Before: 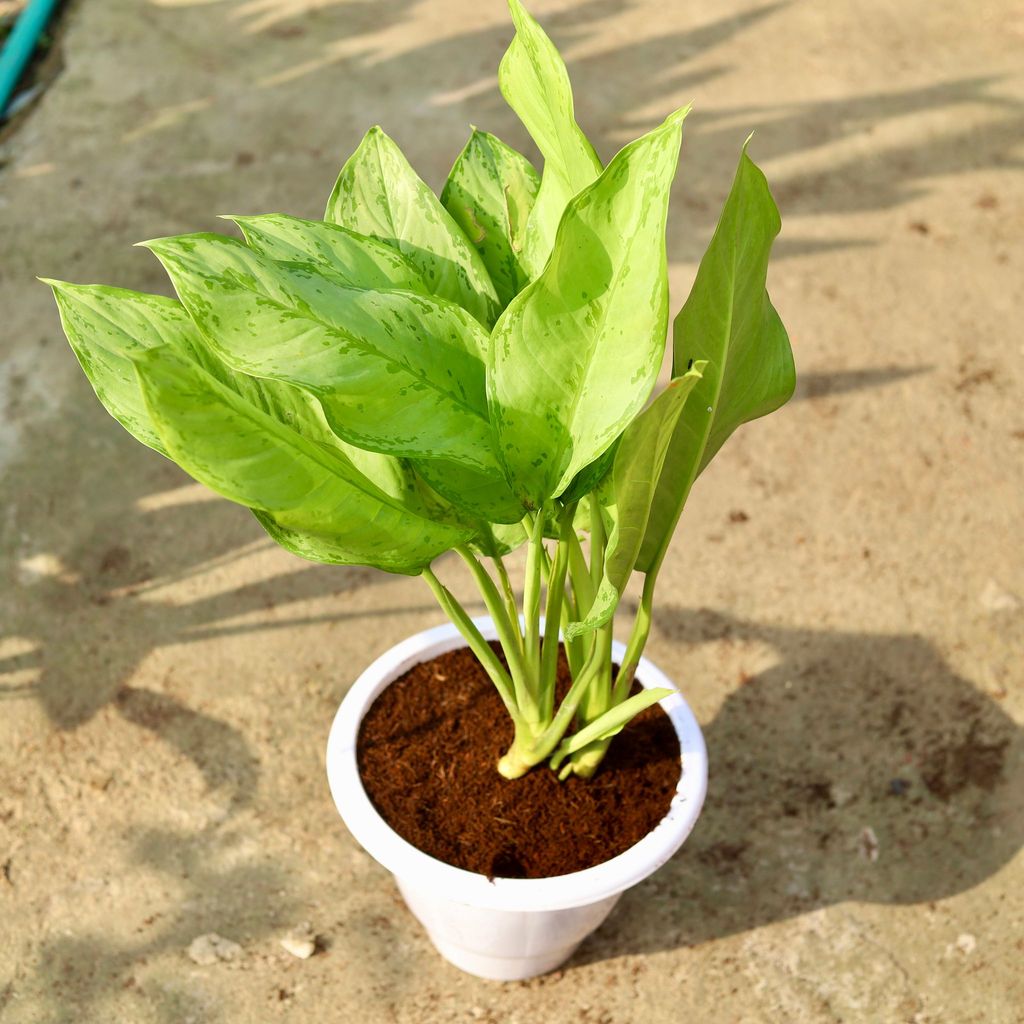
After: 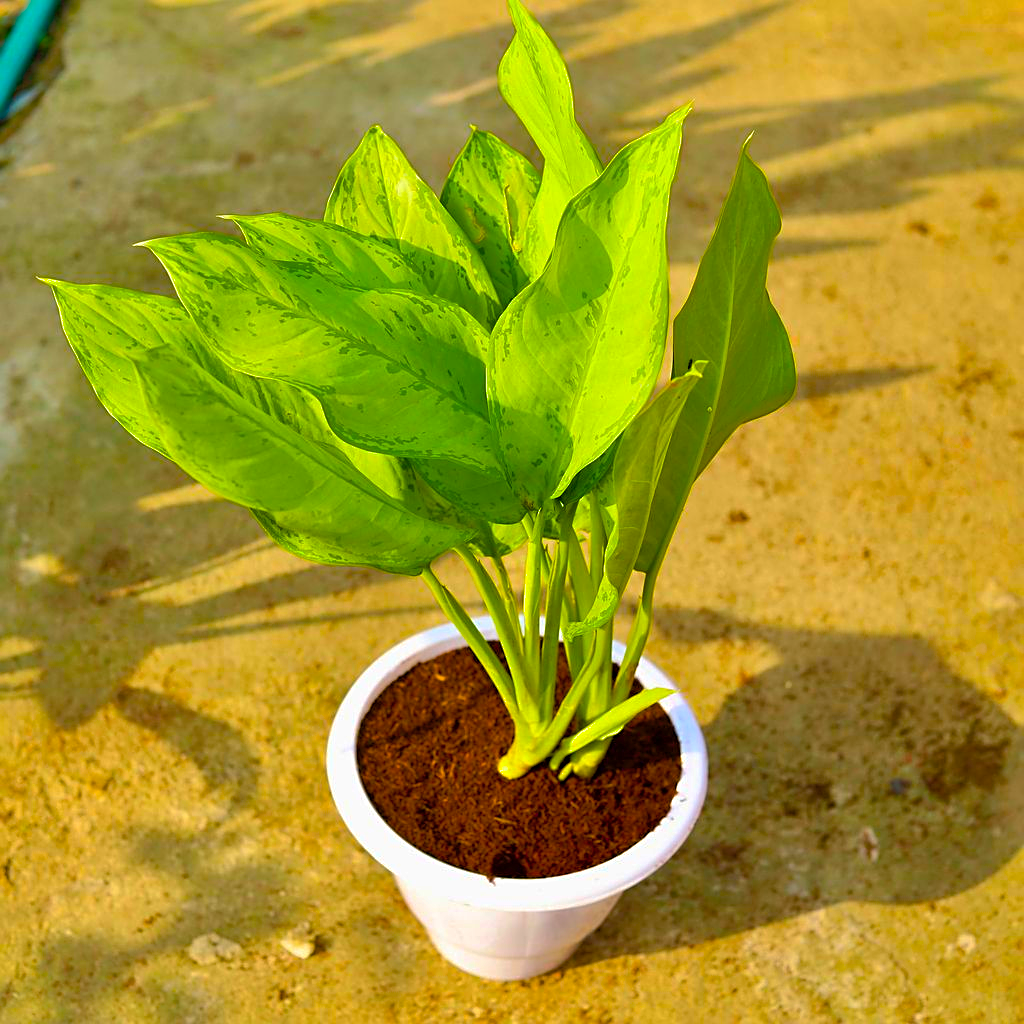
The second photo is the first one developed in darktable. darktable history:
color balance rgb: linear chroma grading › global chroma 33.429%, perceptual saturation grading › global saturation 30.755%, global vibrance 20%
shadows and highlights: highlights color adjustment 77.84%
sharpen: amount 0.5
